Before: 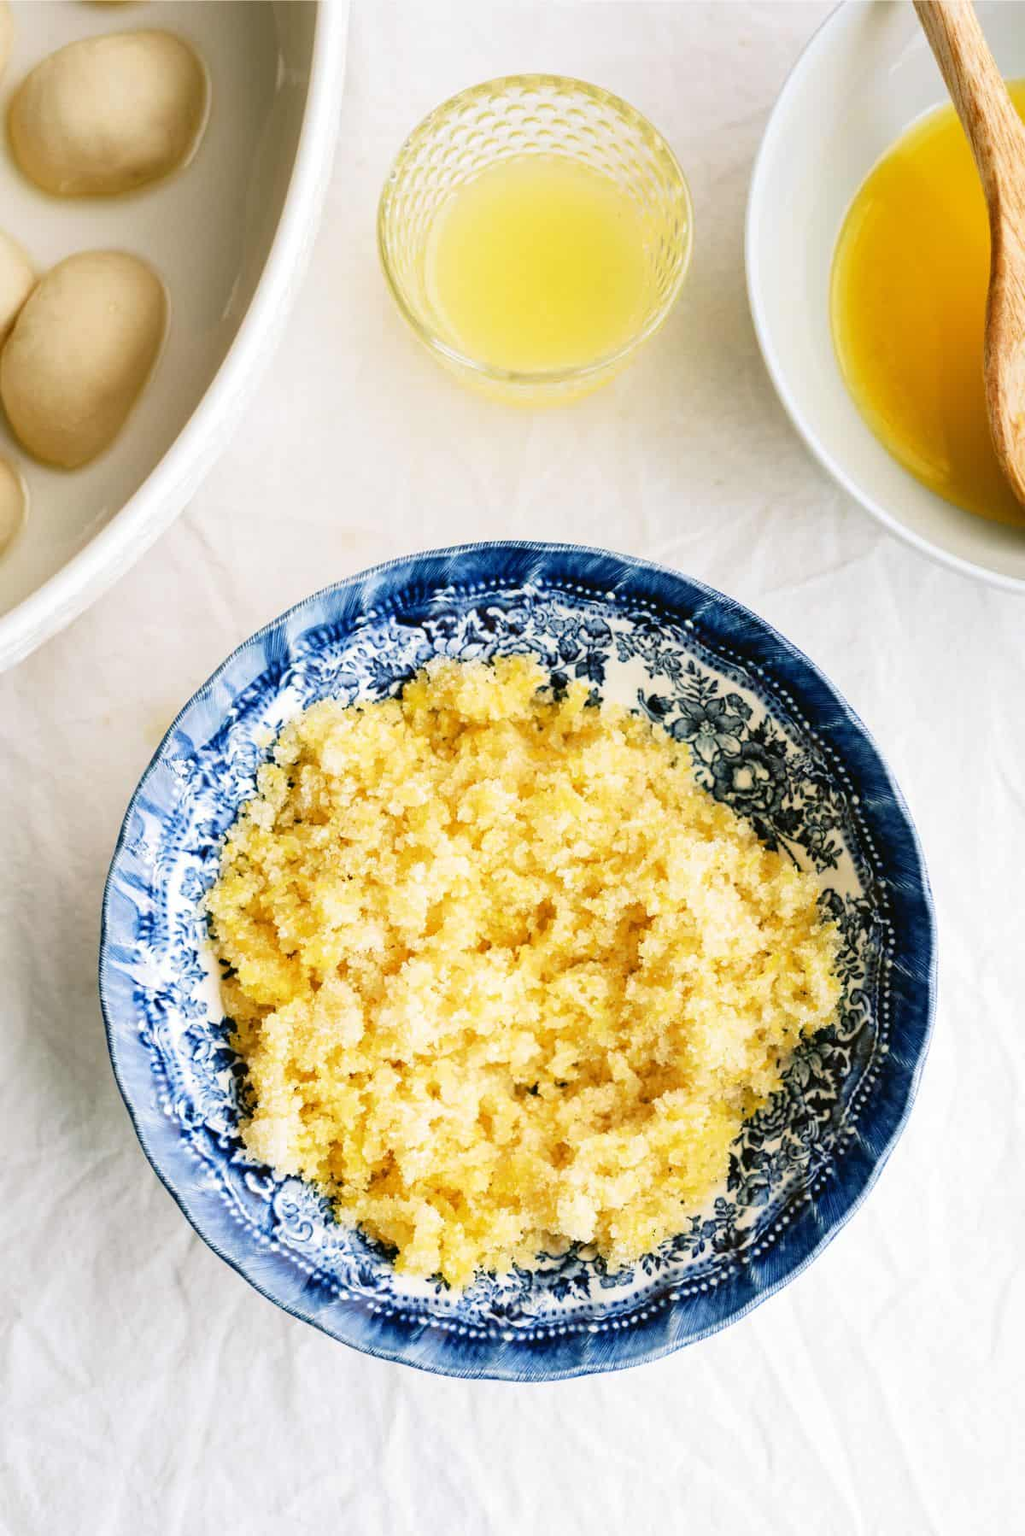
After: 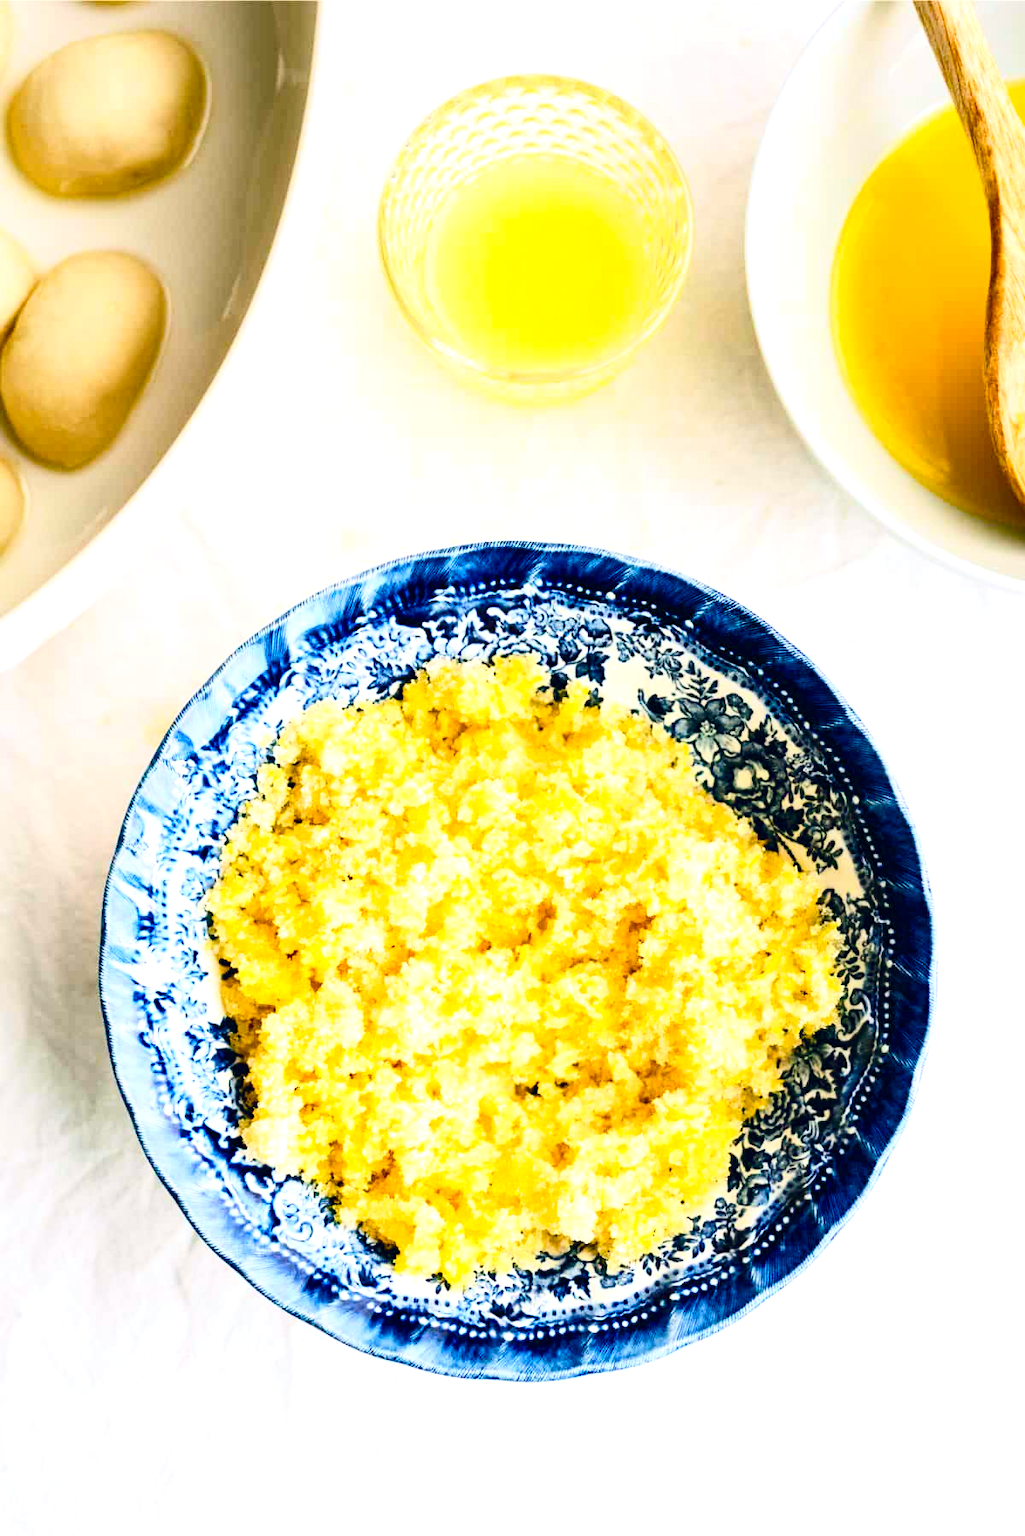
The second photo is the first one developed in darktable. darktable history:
color balance rgb: shadows lift › chroma 2.032%, shadows lift › hue 247.87°, global offset › chroma 0.103%, global offset › hue 253.98°, perceptual saturation grading › global saturation 34.829%, perceptual saturation grading › highlights -29.987%, perceptual saturation grading › shadows 35.526%, perceptual brilliance grading › global brilliance 10.995%, global vibrance 30.046%
contrast brightness saturation: contrast 0.286
